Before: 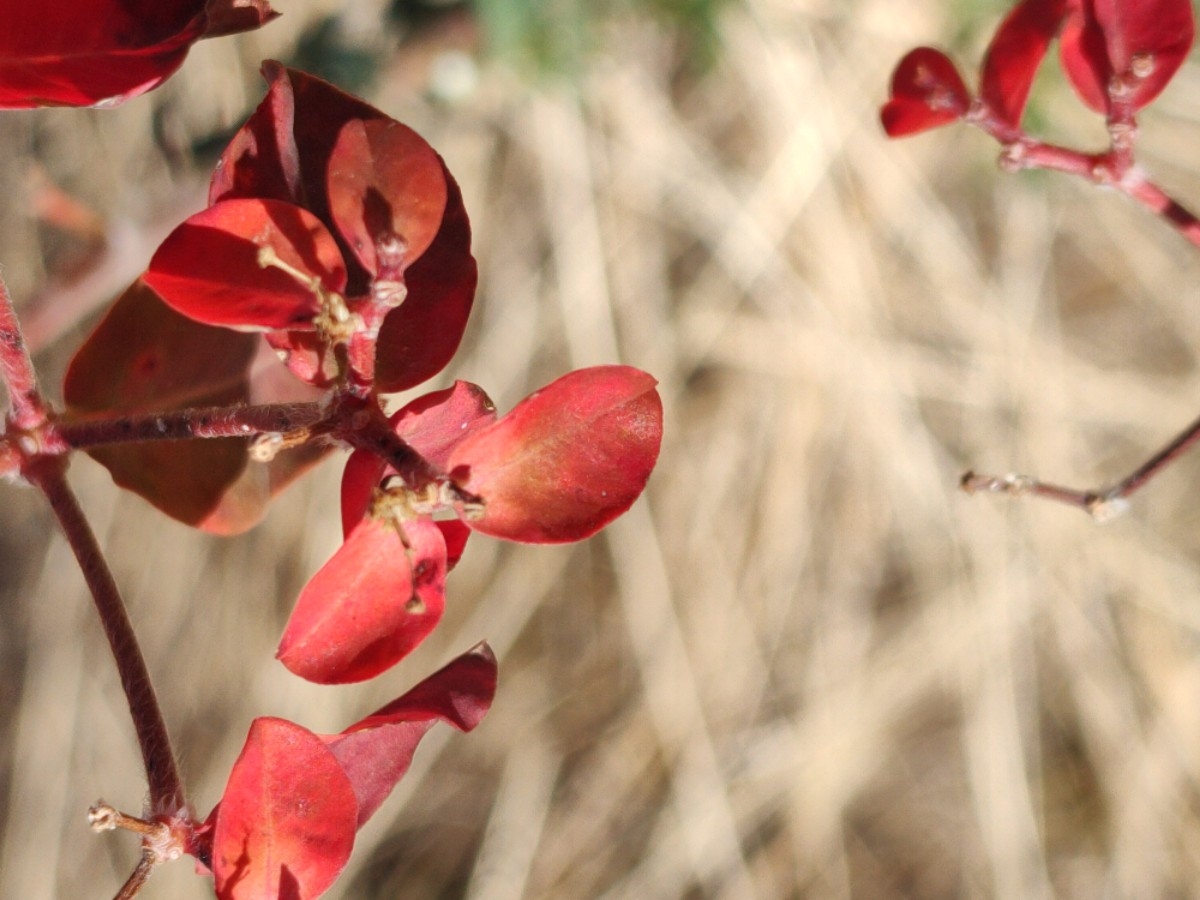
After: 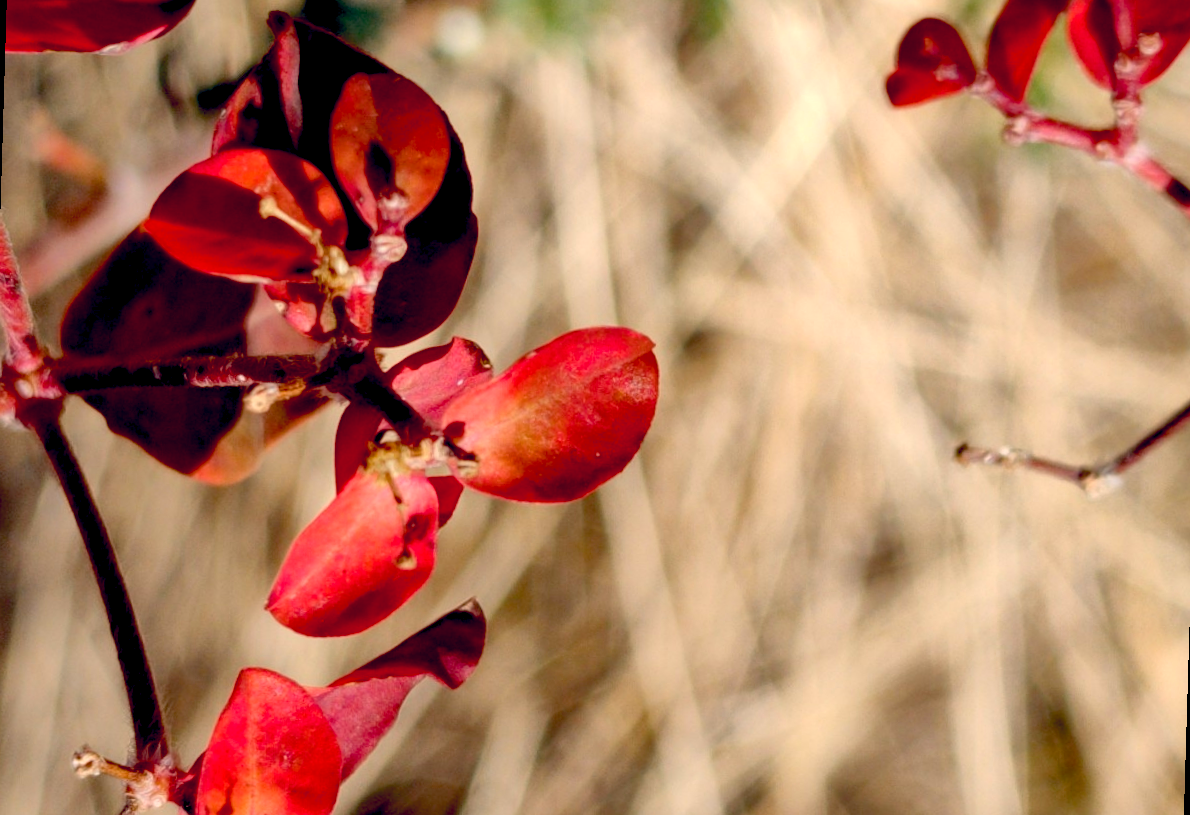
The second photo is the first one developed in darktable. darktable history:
exposure: black level correction 0.047, exposure 0.013 EV, compensate highlight preservation false
crop: left 1.507%, top 6.147%, right 1.379%, bottom 6.637%
rotate and perspective: rotation 1.72°, automatic cropping off
color balance rgb: shadows lift › hue 87.51°, highlights gain › chroma 1.35%, highlights gain › hue 55.1°, global offset › chroma 0.13%, global offset › hue 253.66°, perceptual saturation grading › global saturation 16.38%
